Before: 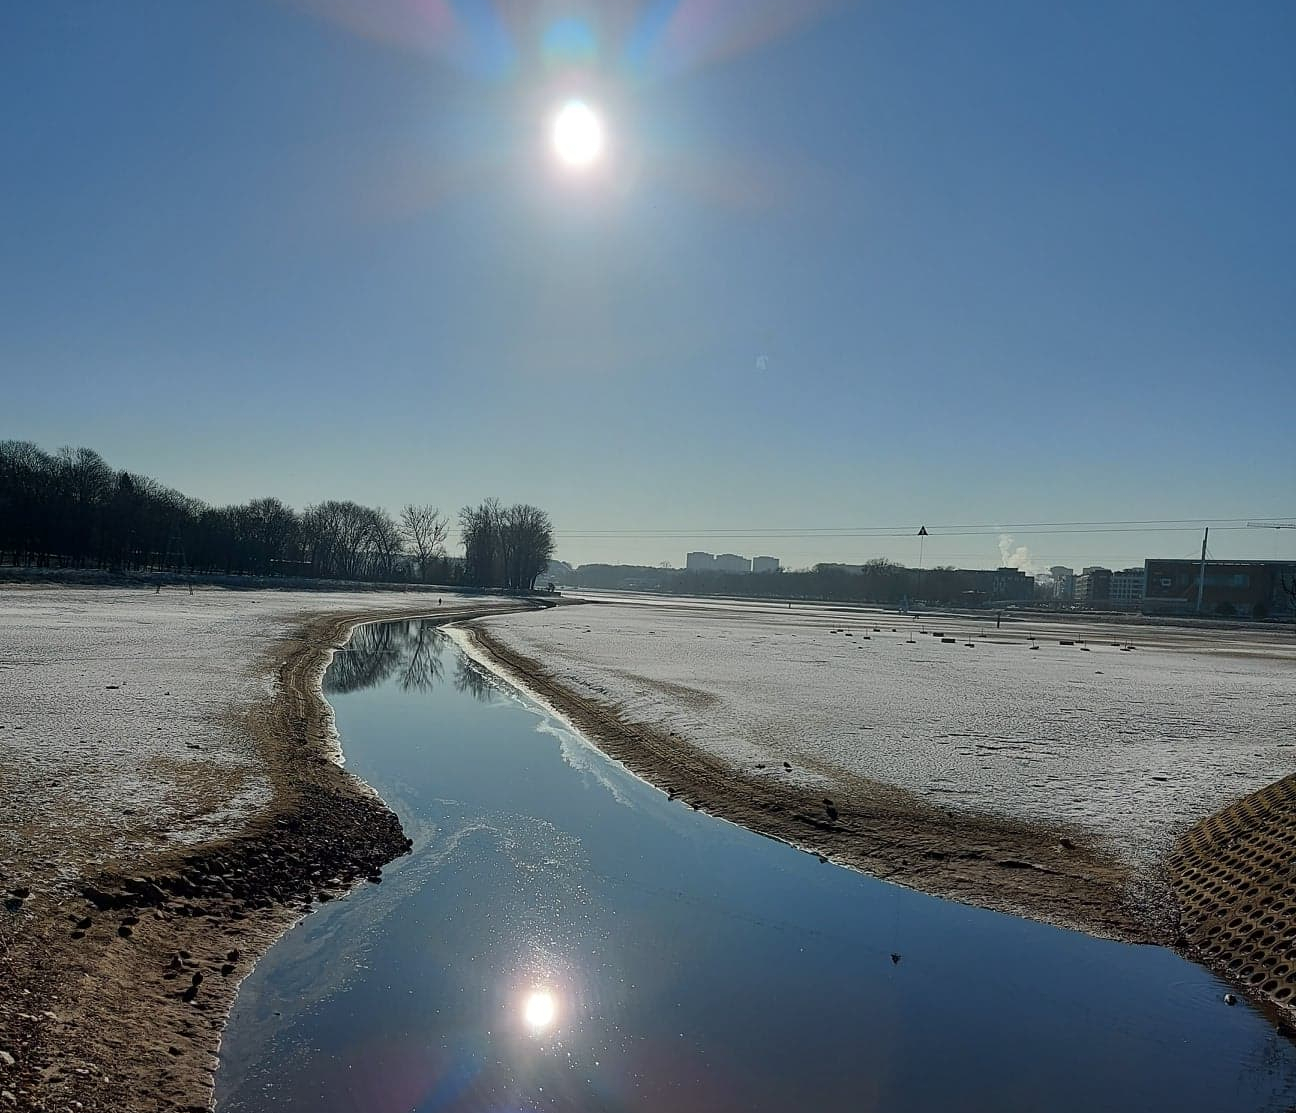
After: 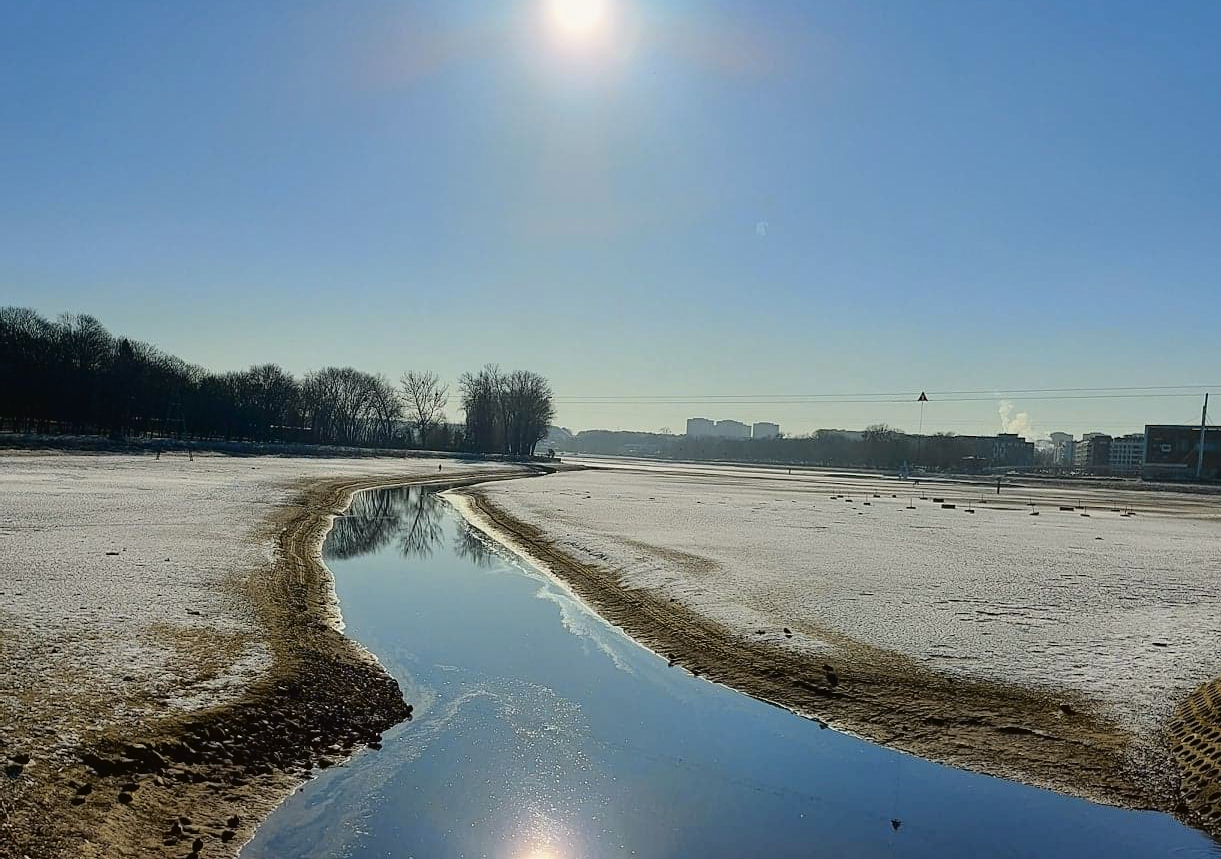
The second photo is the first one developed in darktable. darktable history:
tone curve: curves: ch0 [(0, 0.021) (0.049, 0.044) (0.152, 0.14) (0.328, 0.377) (0.473, 0.543) (0.641, 0.705) (0.85, 0.894) (1, 0.969)]; ch1 [(0, 0) (0.302, 0.331) (0.427, 0.433) (0.472, 0.47) (0.502, 0.503) (0.527, 0.524) (0.564, 0.591) (0.602, 0.632) (0.677, 0.701) (0.859, 0.885) (1, 1)]; ch2 [(0, 0) (0.33, 0.301) (0.447, 0.44) (0.487, 0.496) (0.502, 0.516) (0.535, 0.563) (0.565, 0.6) (0.618, 0.629) (1, 1)], color space Lab, independent channels, preserve colors none
crop and rotate: angle 0.032°, top 12.038%, right 5.652%, bottom 10.662%
